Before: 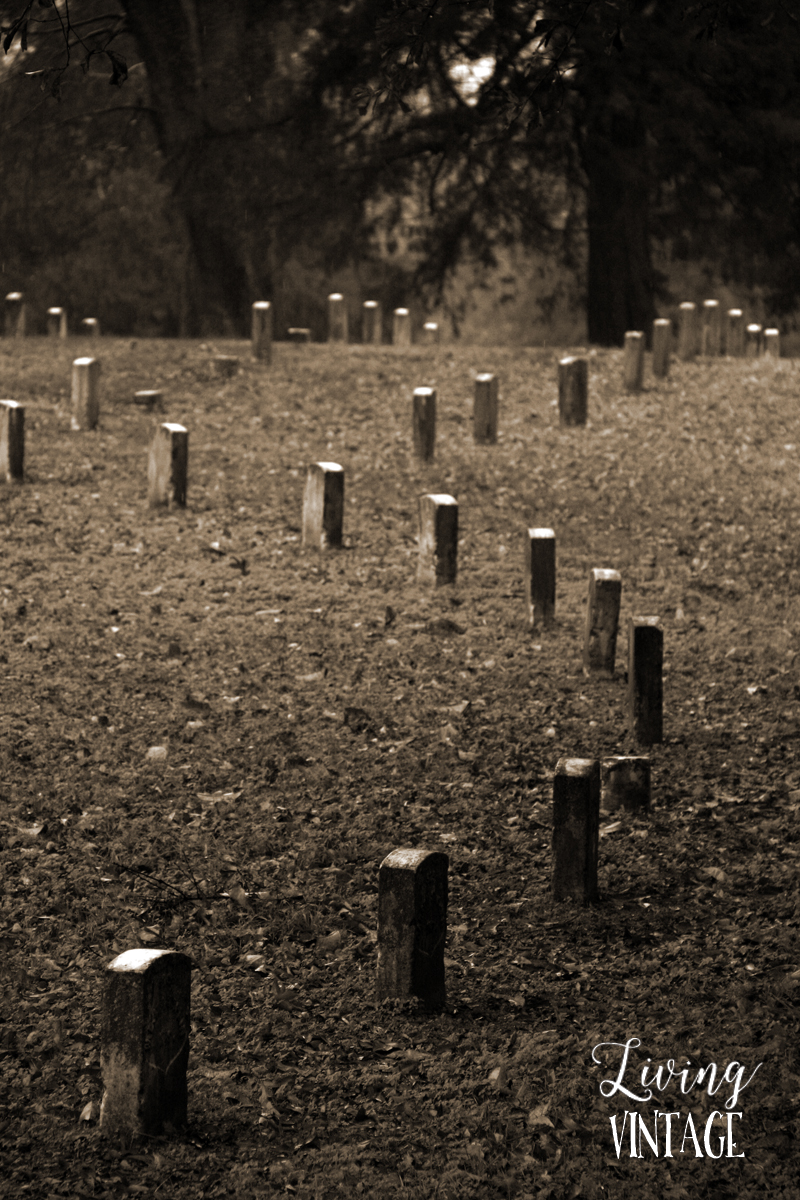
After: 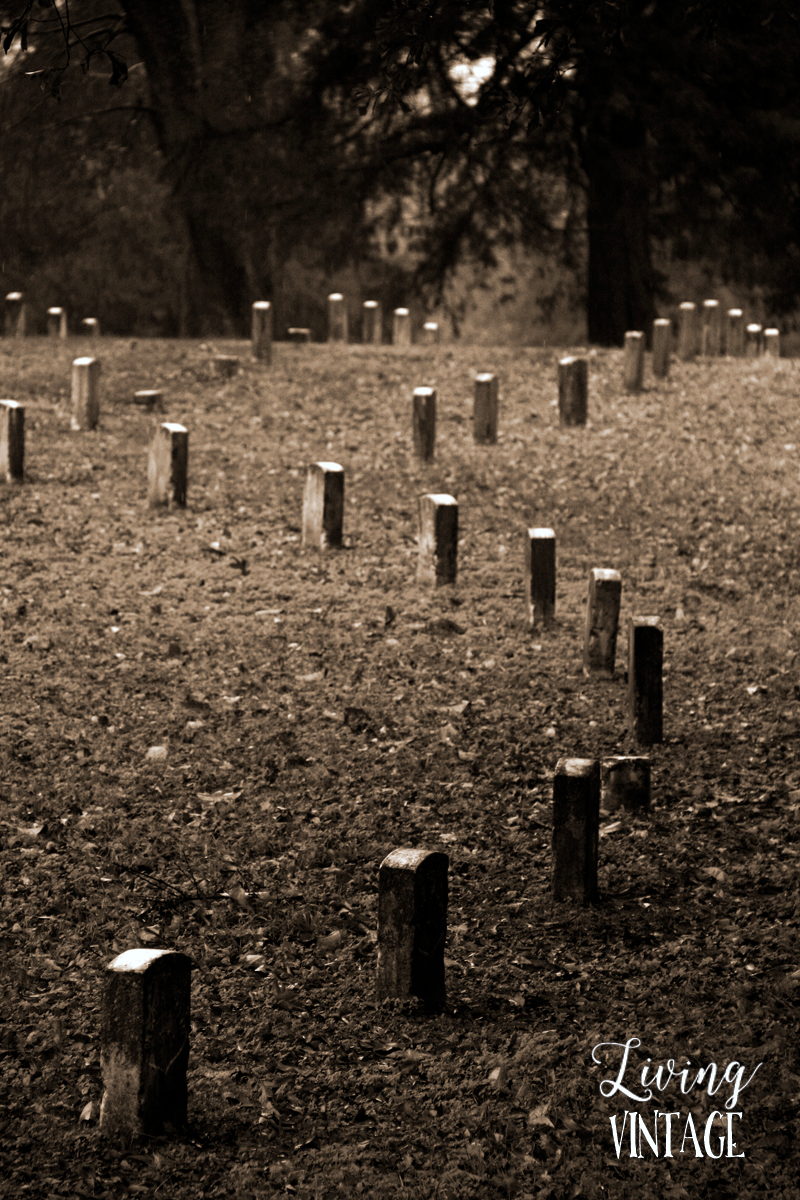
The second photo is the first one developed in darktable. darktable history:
white balance: red 0.982, blue 1.018
contrast brightness saturation: contrast 0.15, brightness 0.05
